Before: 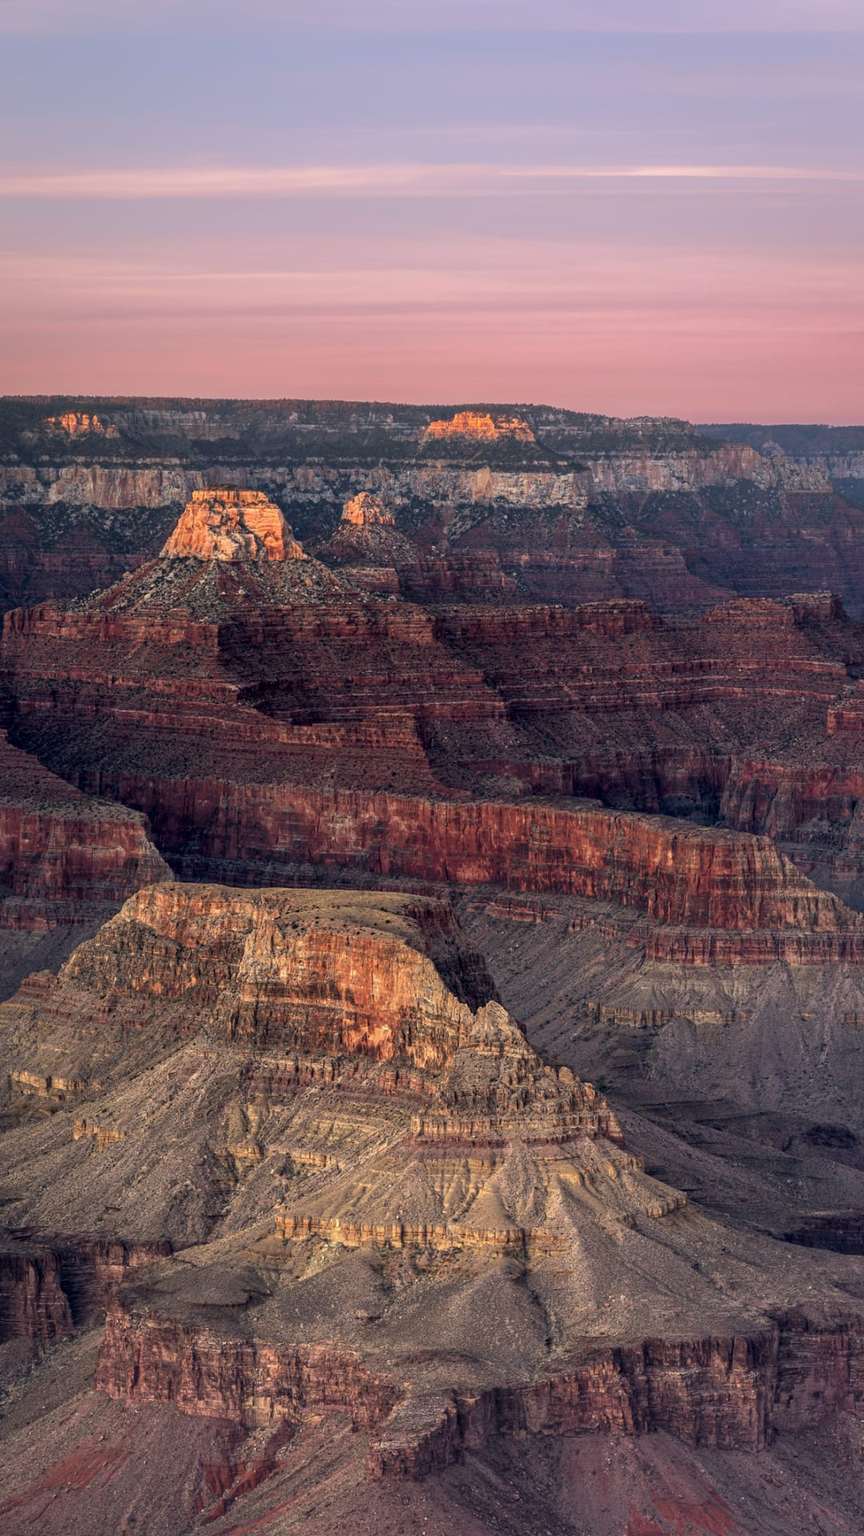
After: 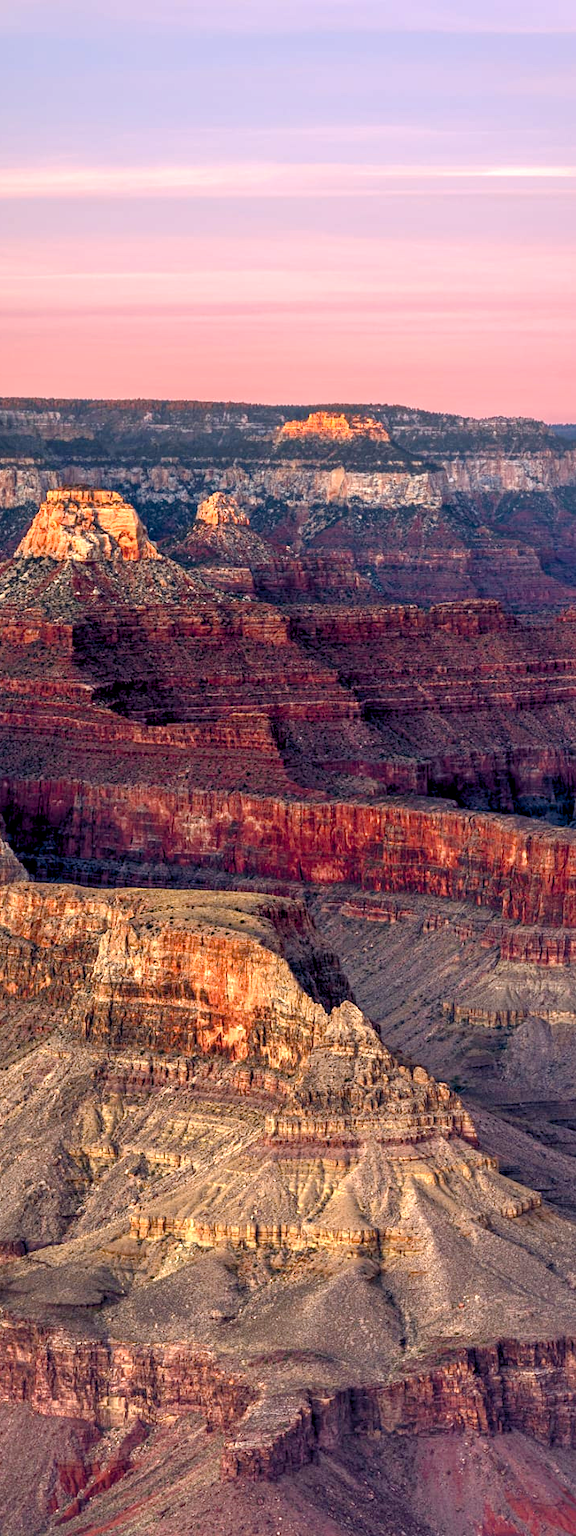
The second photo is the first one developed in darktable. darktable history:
crop: left 16.934%, right 16.399%
exposure: black level correction 0.001, exposure 0.498 EV, compensate exposure bias true, compensate highlight preservation false
contrast equalizer: y [[0.6 ×6], [0.55 ×6], [0 ×6], [0 ×6], [0 ×6]], mix 0.312
color balance rgb: highlights gain › luminance 7.66%, highlights gain › chroma 0.917%, highlights gain › hue 49.84°, perceptual saturation grading › global saturation 20%, perceptual saturation grading › highlights -25.309%, perceptual saturation grading › shadows 49.675%, global vibrance 20%
